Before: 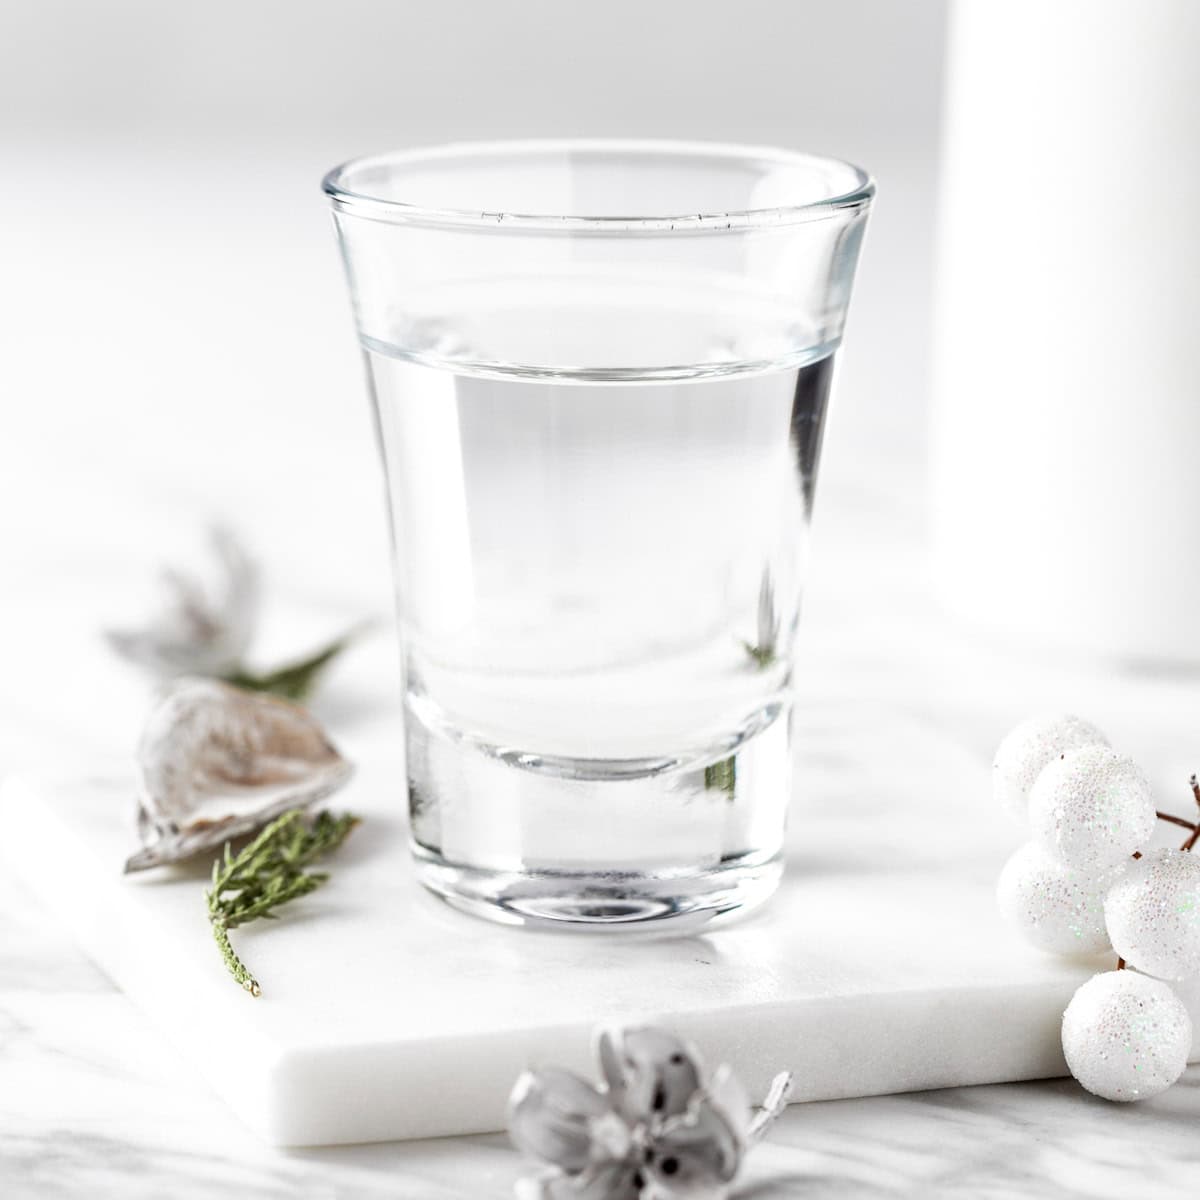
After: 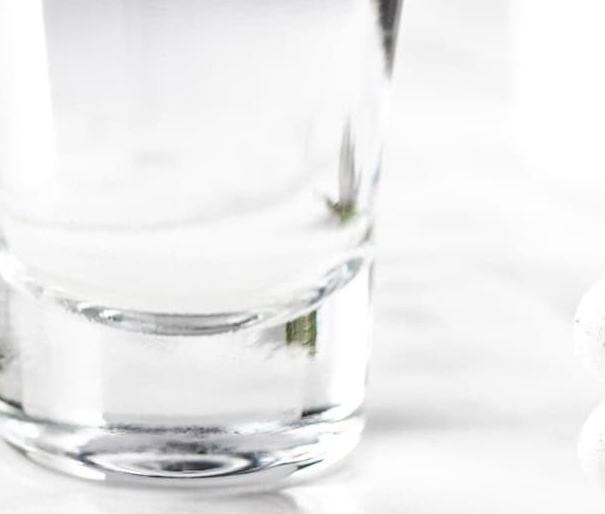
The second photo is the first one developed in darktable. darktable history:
crop: left 34.971%, top 37.105%, right 14.563%, bottom 20.035%
